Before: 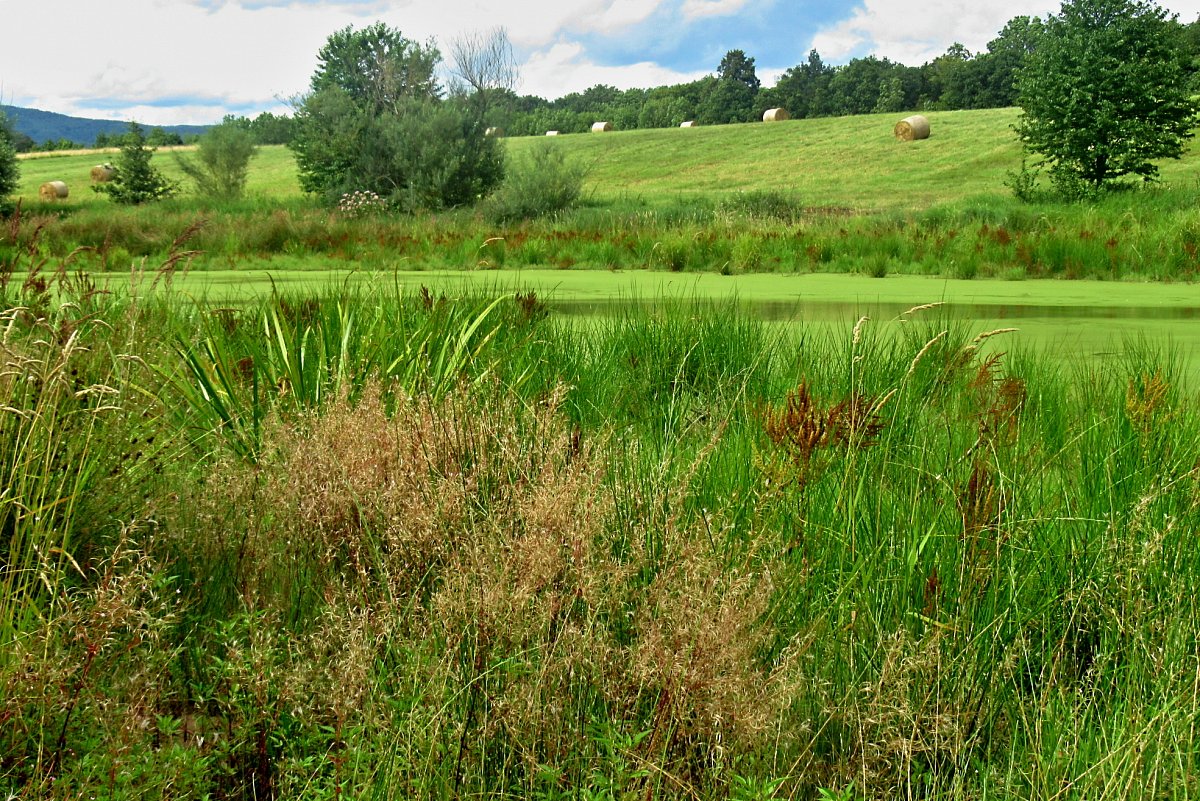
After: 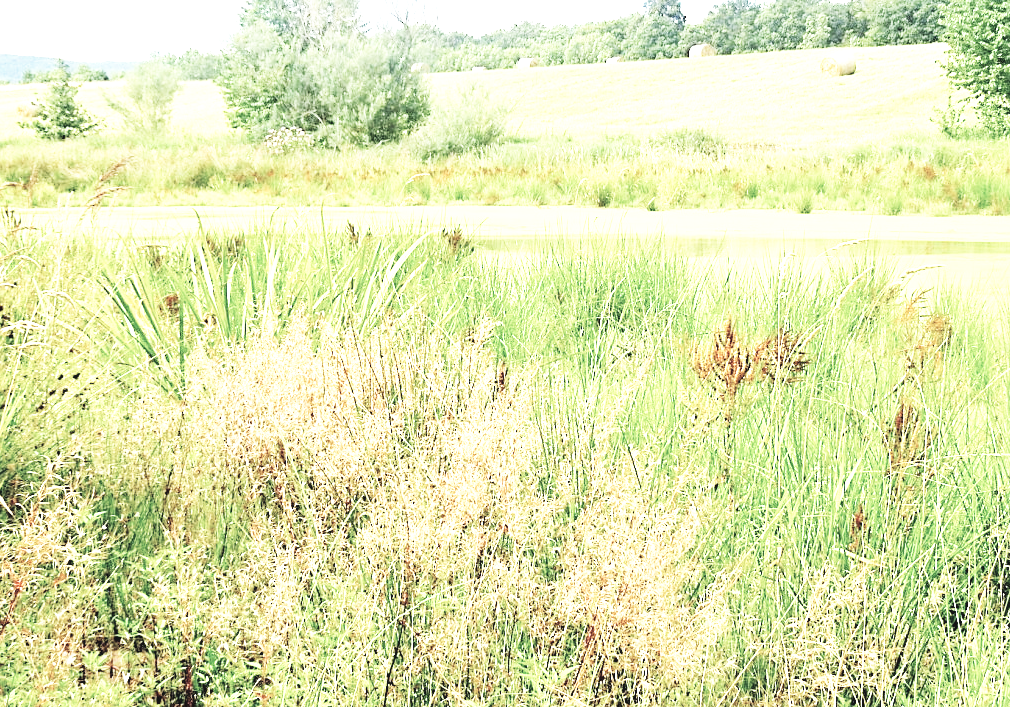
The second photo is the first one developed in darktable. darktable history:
contrast brightness saturation: brightness 0.186, saturation -0.49
sharpen: amount 0.211
crop: left 6.249%, top 8.024%, right 9.524%, bottom 3.623%
base curve: curves: ch0 [(0, 0.003) (0.001, 0.002) (0.006, 0.004) (0.02, 0.022) (0.048, 0.086) (0.094, 0.234) (0.162, 0.431) (0.258, 0.629) (0.385, 0.8) (0.548, 0.918) (0.751, 0.988) (1, 1)], preserve colors none
exposure: black level correction 0, exposure 1.74 EV, compensate highlight preservation false
